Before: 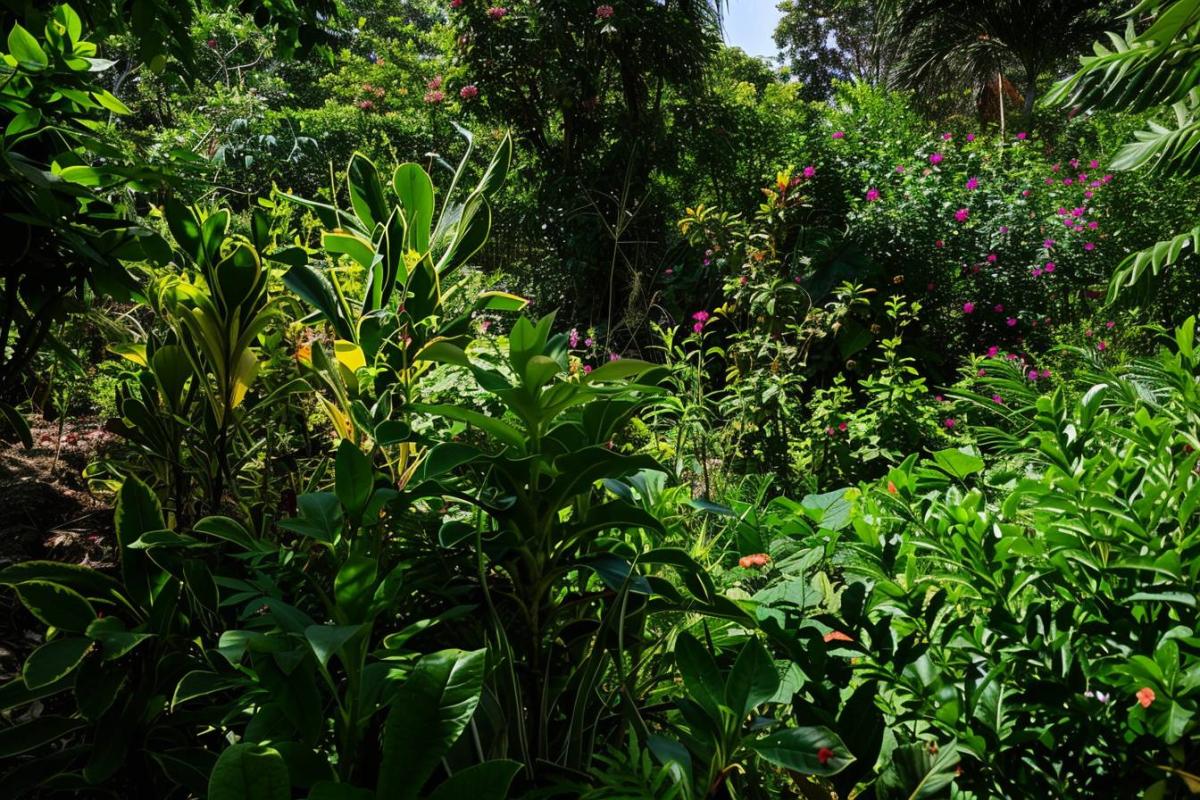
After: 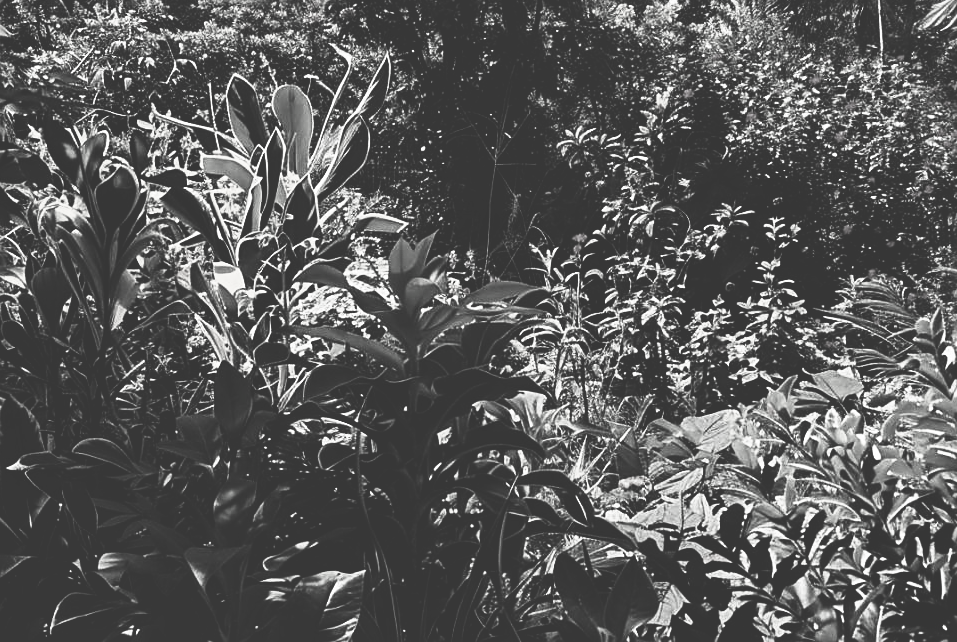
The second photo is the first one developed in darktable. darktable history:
haze removal: compatibility mode true
shadows and highlights: shadows 20.89, highlights -81.09, highlights color adjustment 49.64%, soften with gaussian
contrast brightness saturation: saturation -0.99
color zones: curves: ch0 [(0, 0.553) (0.123, 0.58) (0.23, 0.419) (0.468, 0.155) (0.605, 0.132) (0.723, 0.063) (0.833, 0.172) (0.921, 0.468)]; ch1 [(0.025, 0.645) (0.229, 0.584) (0.326, 0.551) (0.537, 0.446) (0.599, 0.911) (0.708, 1) (0.805, 0.944)]; ch2 [(0.086, 0.468) (0.254, 0.464) (0.638, 0.564) (0.702, 0.592) (0.768, 0.564)]
sharpen: on, module defaults
crop and rotate: left 10.166%, top 9.788%, right 10.007%, bottom 9.841%
color balance rgb: highlights gain › chroma 0.118%, highlights gain › hue 331.32°, perceptual saturation grading › global saturation 0.051%, global vibrance 16.732%, saturation formula JzAzBz (2021)
base curve: curves: ch0 [(0, 0.036) (0.007, 0.037) (0.604, 0.887) (1, 1)], preserve colors none
